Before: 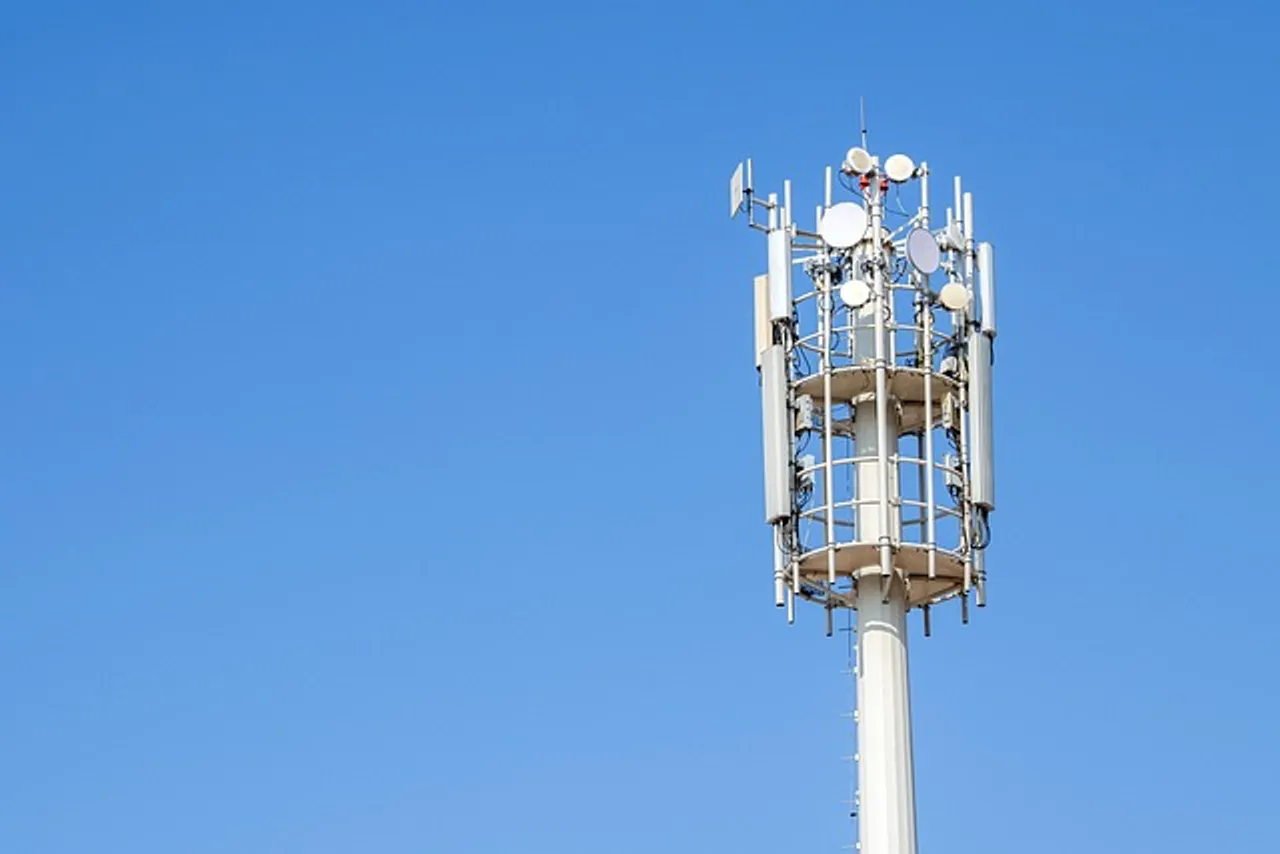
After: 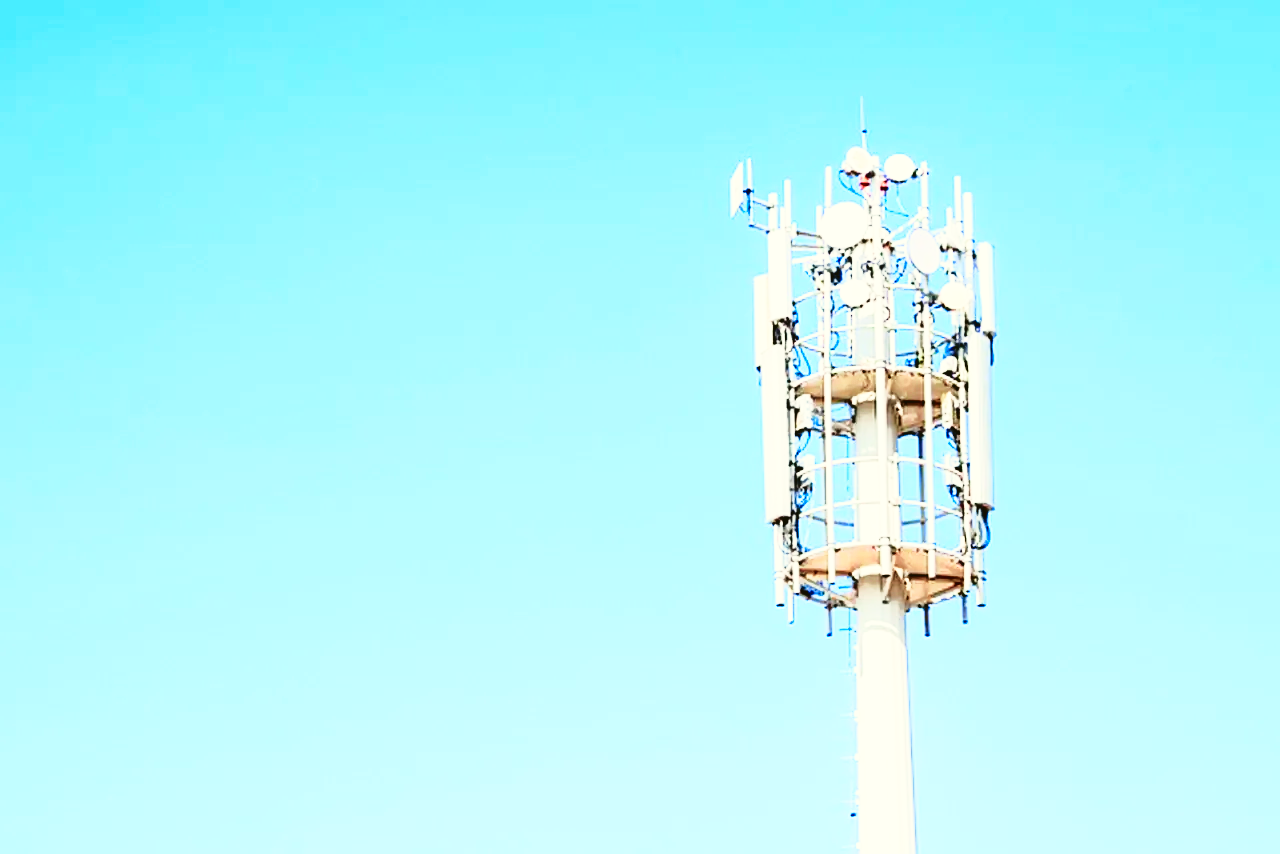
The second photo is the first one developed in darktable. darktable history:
base curve: curves: ch0 [(0, 0) (0.007, 0.004) (0.027, 0.03) (0.046, 0.07) (0.207, 0.54) (0.442, 0.872) (0.673, 0.972) (1, 1)], preserve colors none
tone curve: curves: ch0 [(0, 0.039) (0.194, 0.159) (0.469, 0.544) (0.693, 0.77) (0.751, 0.871) (1, 1)]; ch1 [(0, 0) (0.508, 0.506) (0.547, 0.563) (0.592, 0.631) (0.715, 0.706) (1, 1)]; ch2 [(0, 0) (0.243, 0.175) (0.362, 0.301) (0.492, 0.515) (0.544, 0.557) (0.595, 0.612) (0.631, 0.641) (1, 1)], color space Lab, independent channels, preserve colors none
